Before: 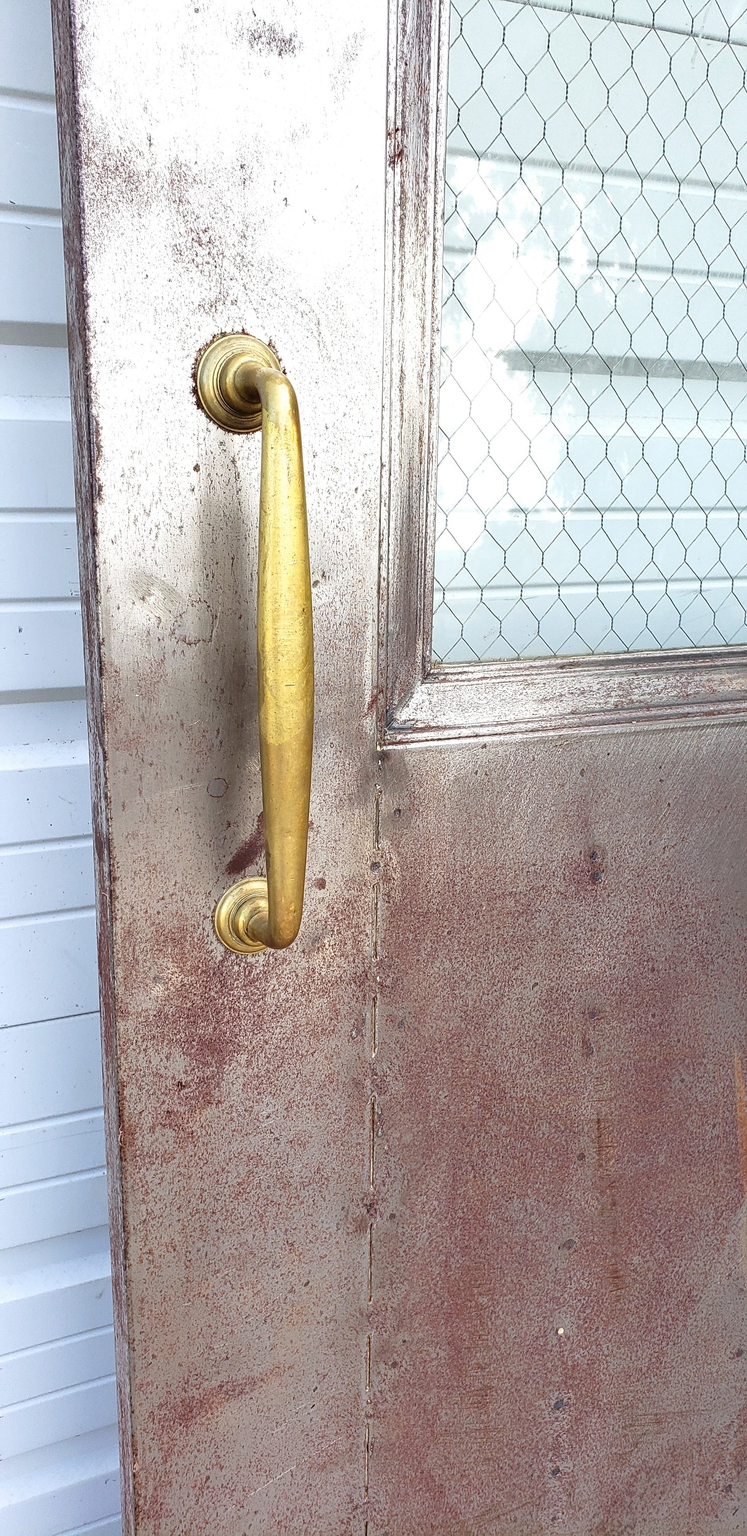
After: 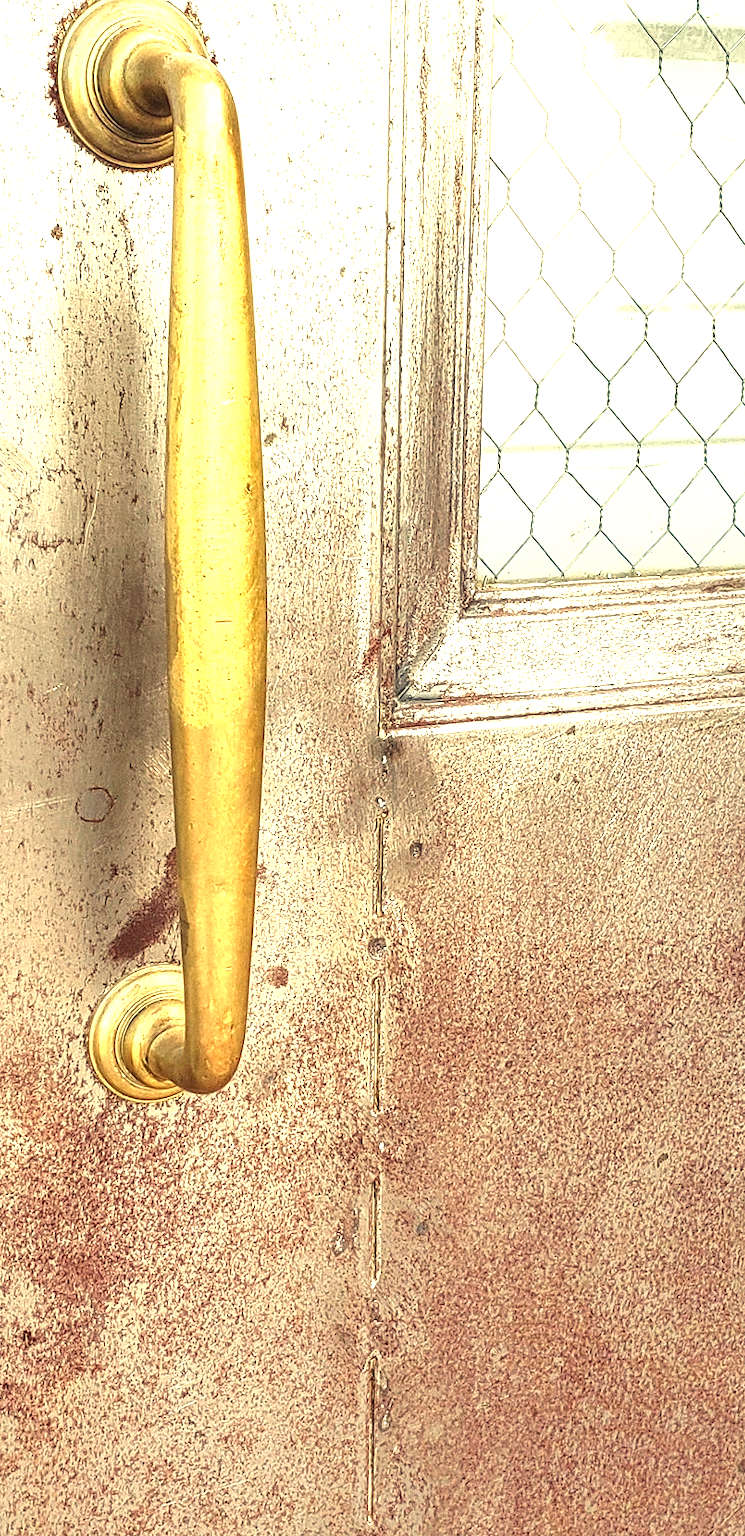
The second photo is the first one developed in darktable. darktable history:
crop and rotate: left 22.13%, top 22.054%, right 22.026%, bottom 22.102%
exposure: black level correction 0, exposure 0.9 EV, compensate highlight preservation false
local contrast: on, module defaults
white balance: red 1.08, blue 0.791
